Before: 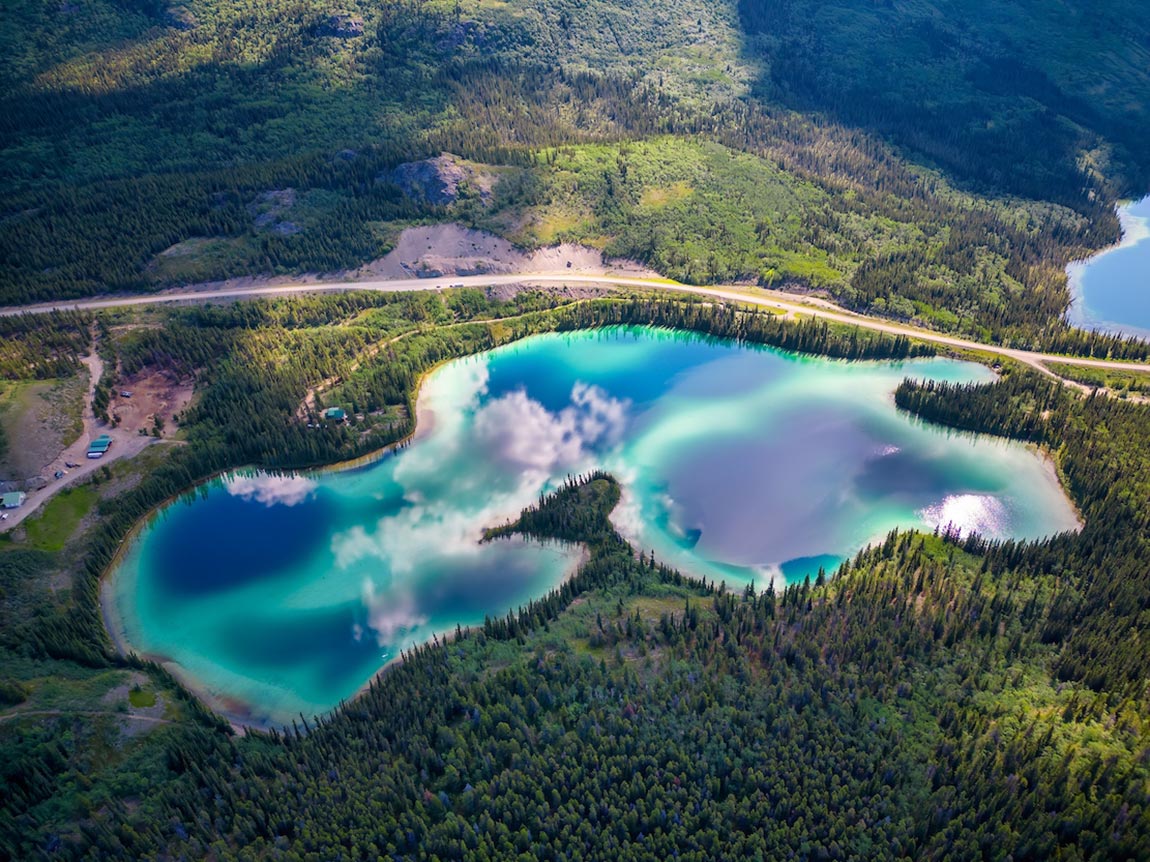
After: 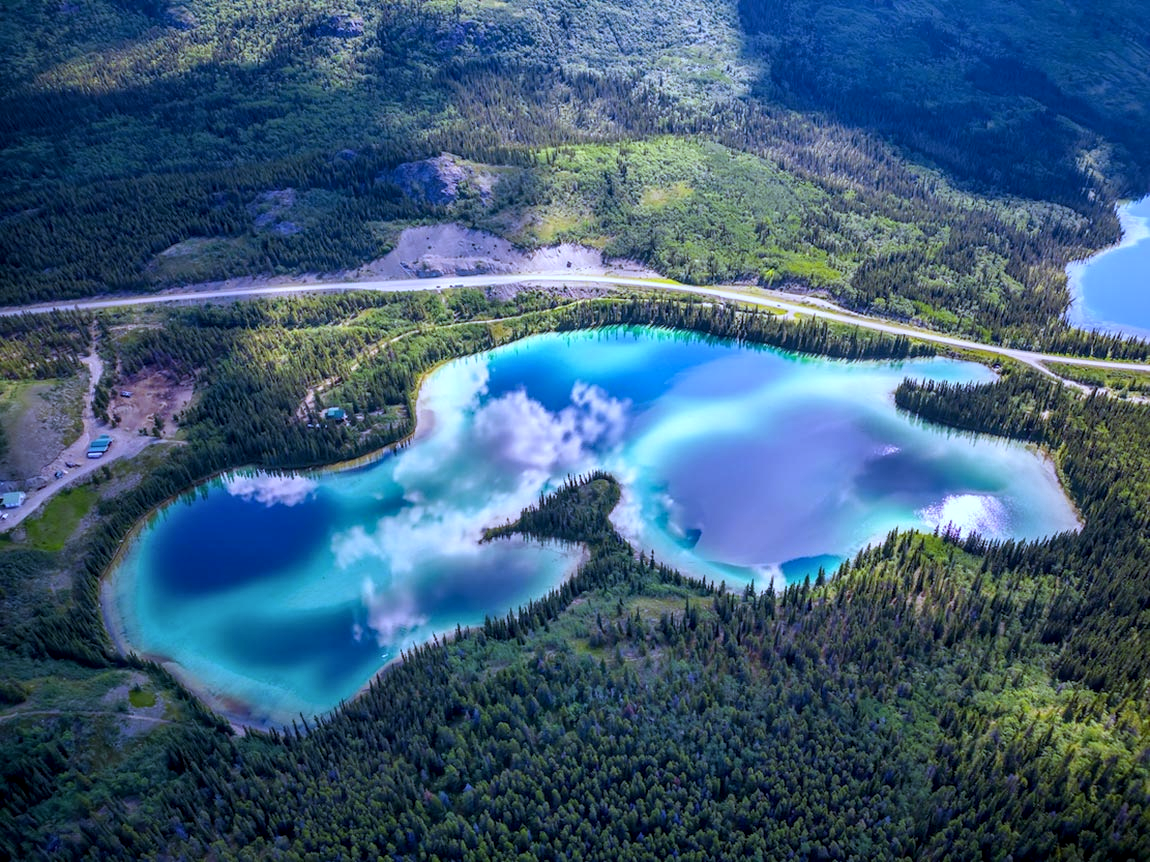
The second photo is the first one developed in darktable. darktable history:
white balance: red 0.871, blue 1.249
local contrast: highlights 55%, shadows 52%, detail 130%, midtone range 0.452
